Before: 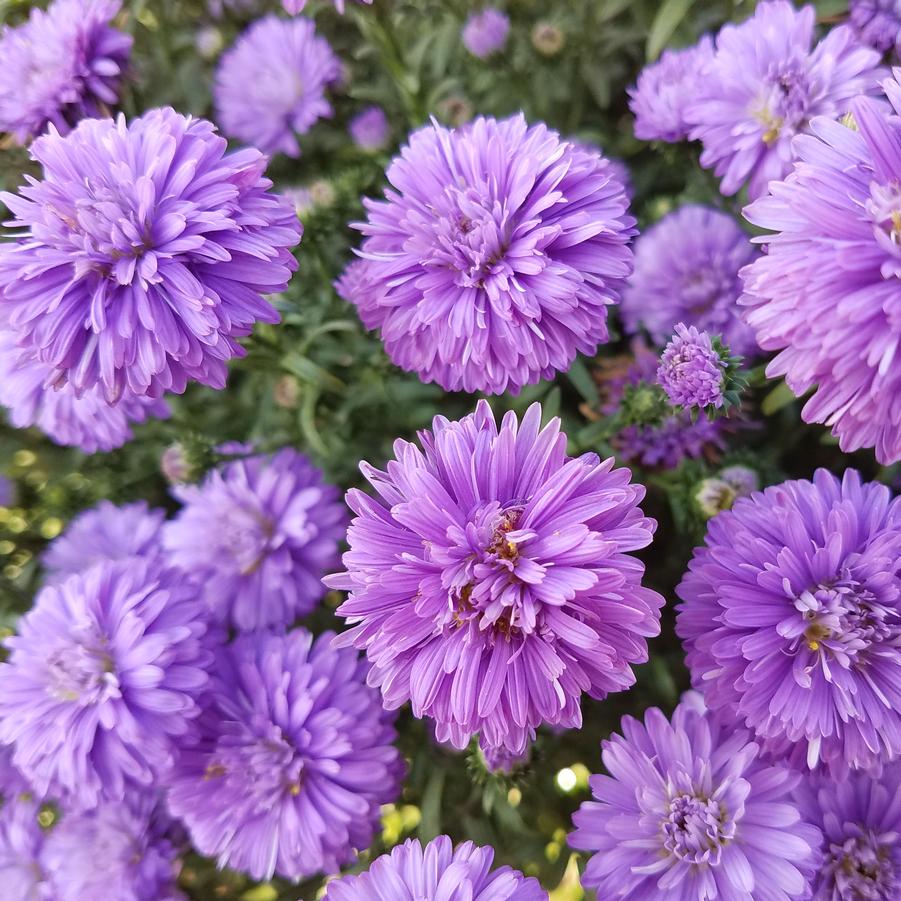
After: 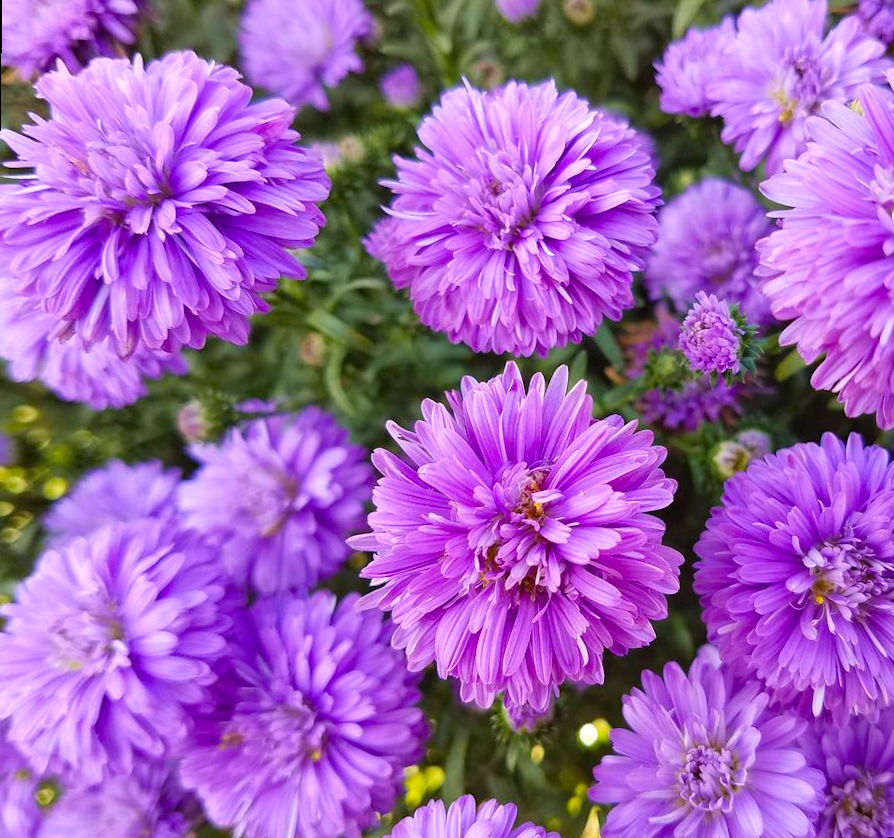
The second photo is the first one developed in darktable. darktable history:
color balance rgb: linear chroma grading › global chroma 9.31%, global vibrance 41.49%
rotate and perspective: rotation 0.679°, lens shift (horizontal) 0.136, crop left 0.009, crop right 0.991, crop top 0.078, crop bottom 0.95
